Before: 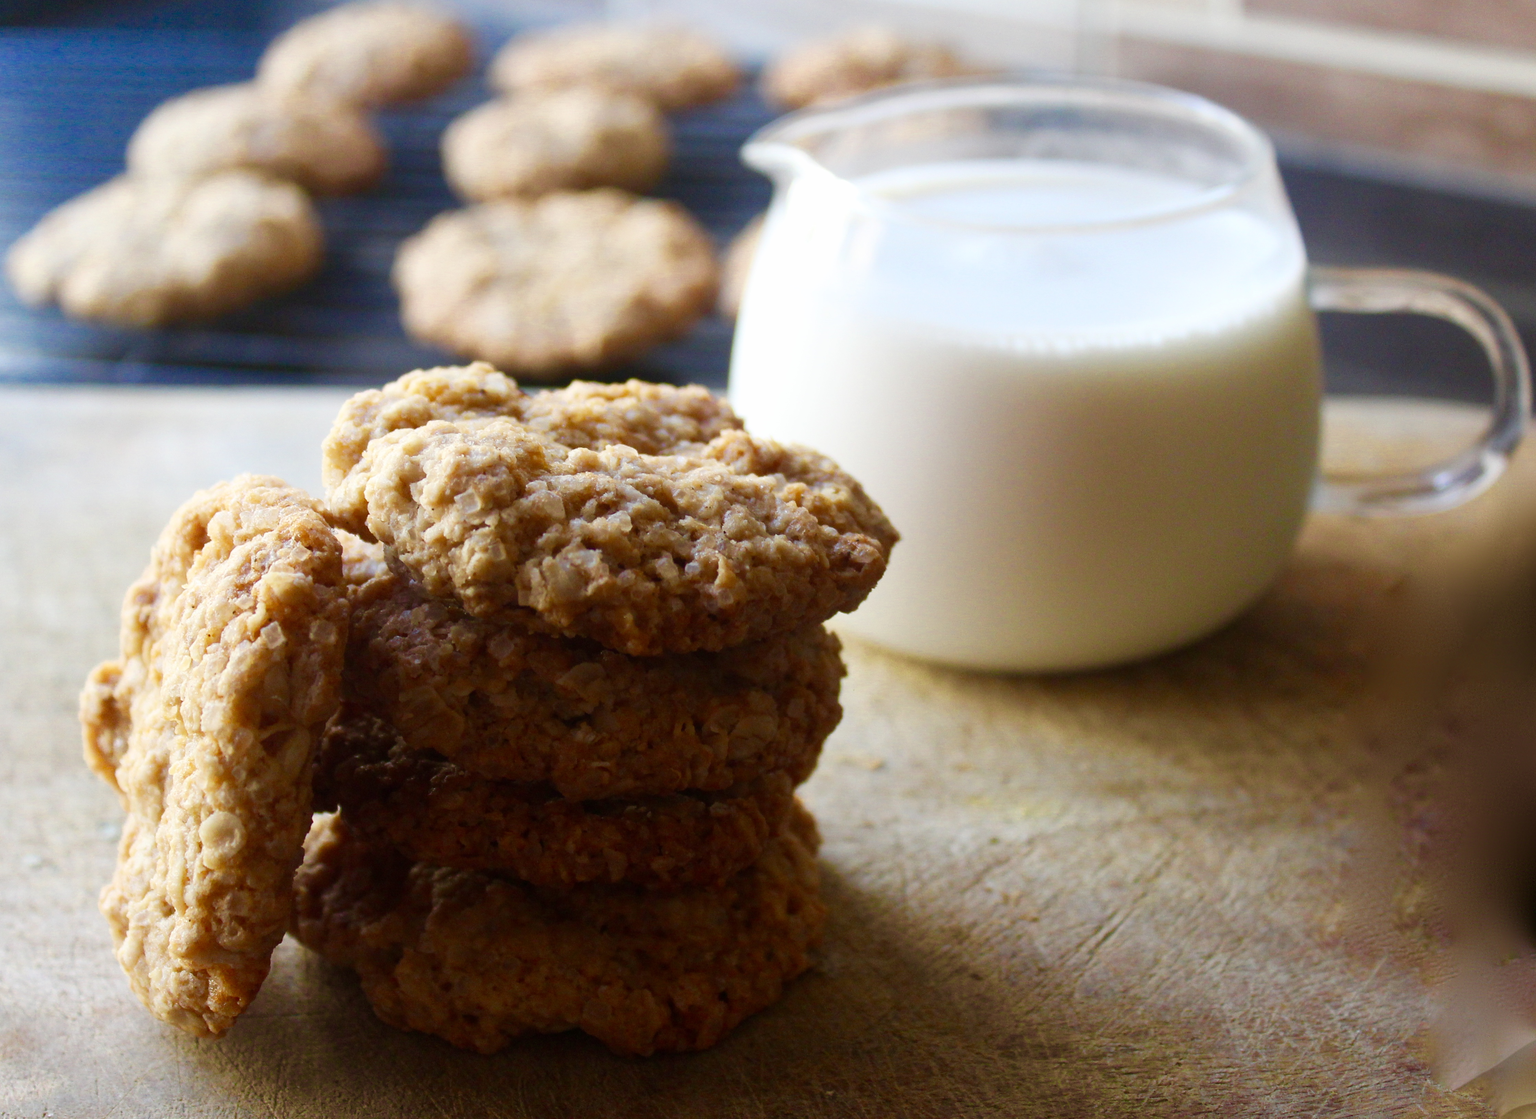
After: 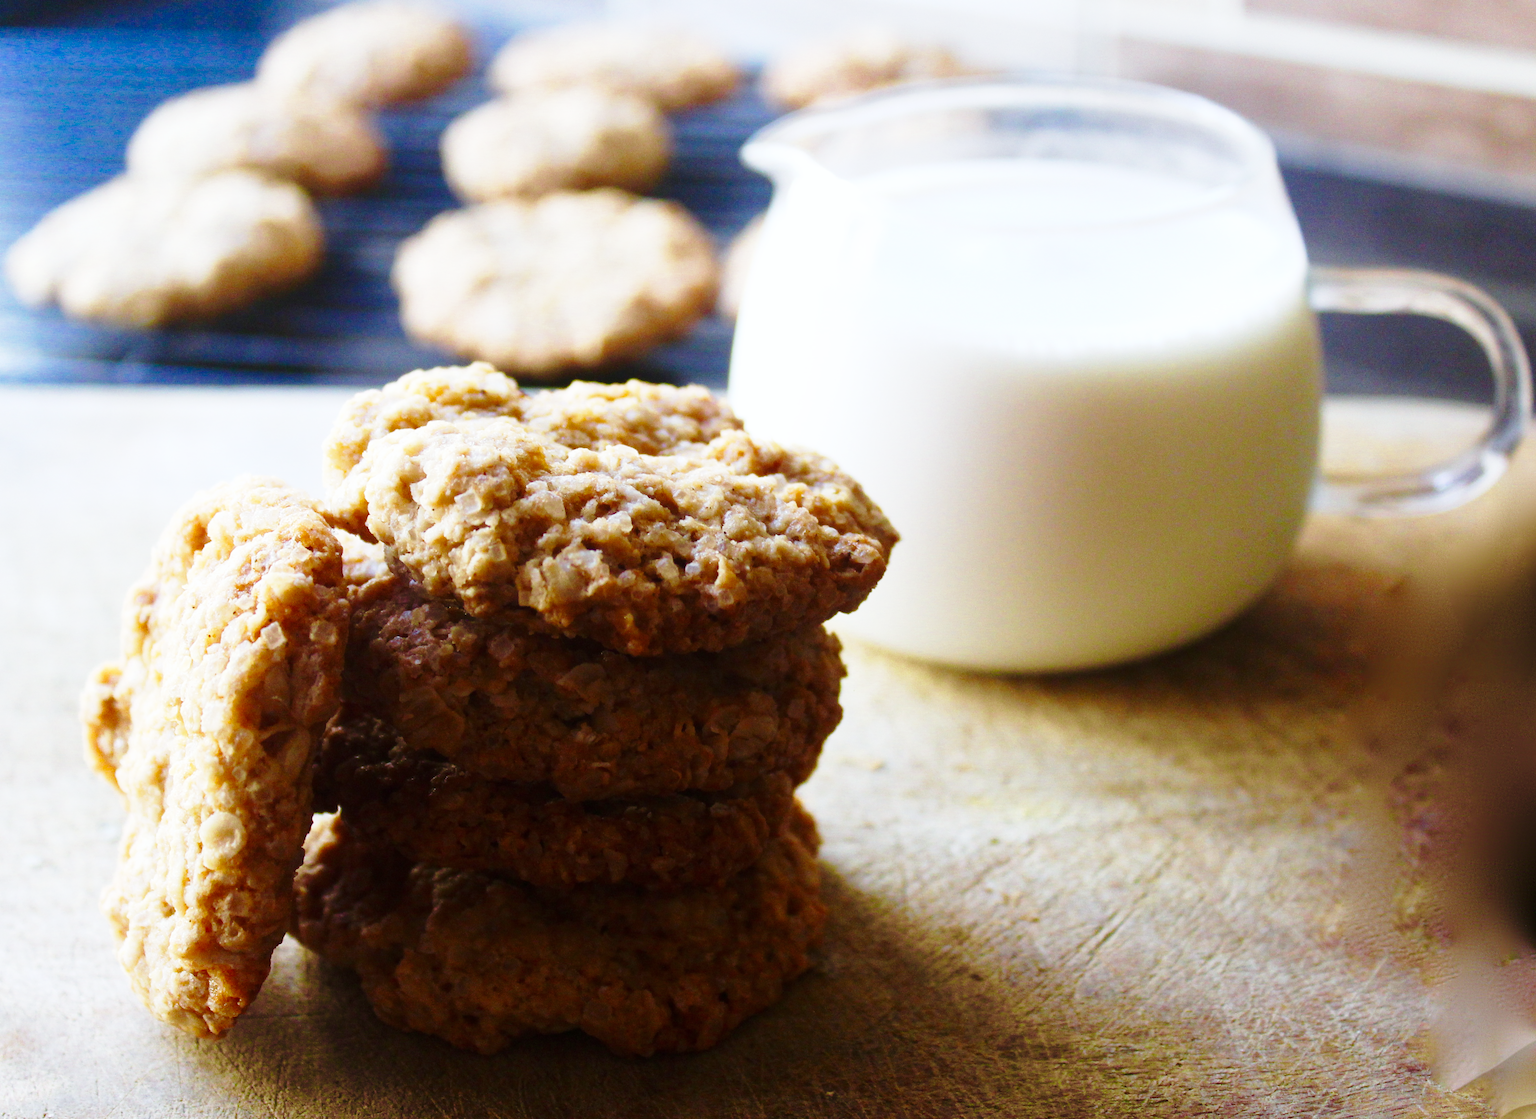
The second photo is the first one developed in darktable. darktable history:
white balance: red 0.967, blue 1.049
base curve: curves: ch0 [(0, 0) (0.028, 0.03) (0.121, 0.232) (0.46, 0.748) (0.859, 0.968) (1, 1)], preserve colors none
